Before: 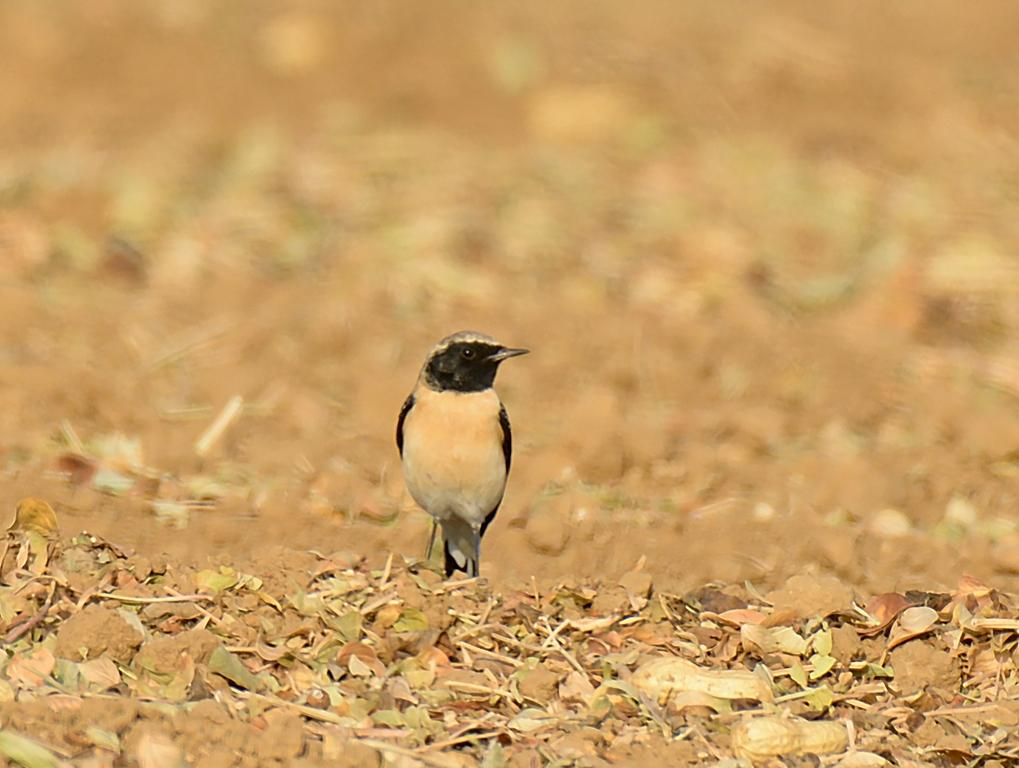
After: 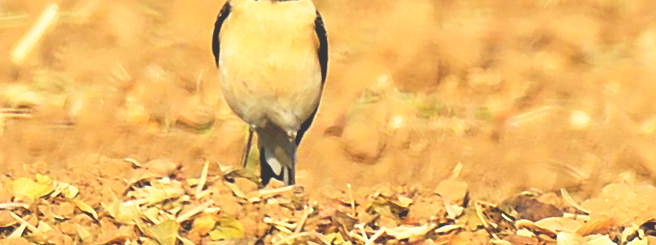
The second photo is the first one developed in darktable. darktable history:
crop: left 18.091%, top 51.13%, right 17.525%, bottom 16.85%
base curve: curves: ch0 [(0, 0.036) (0.007, 0.037) (0.604, 0.887) (1, 1)], preserve colors none
